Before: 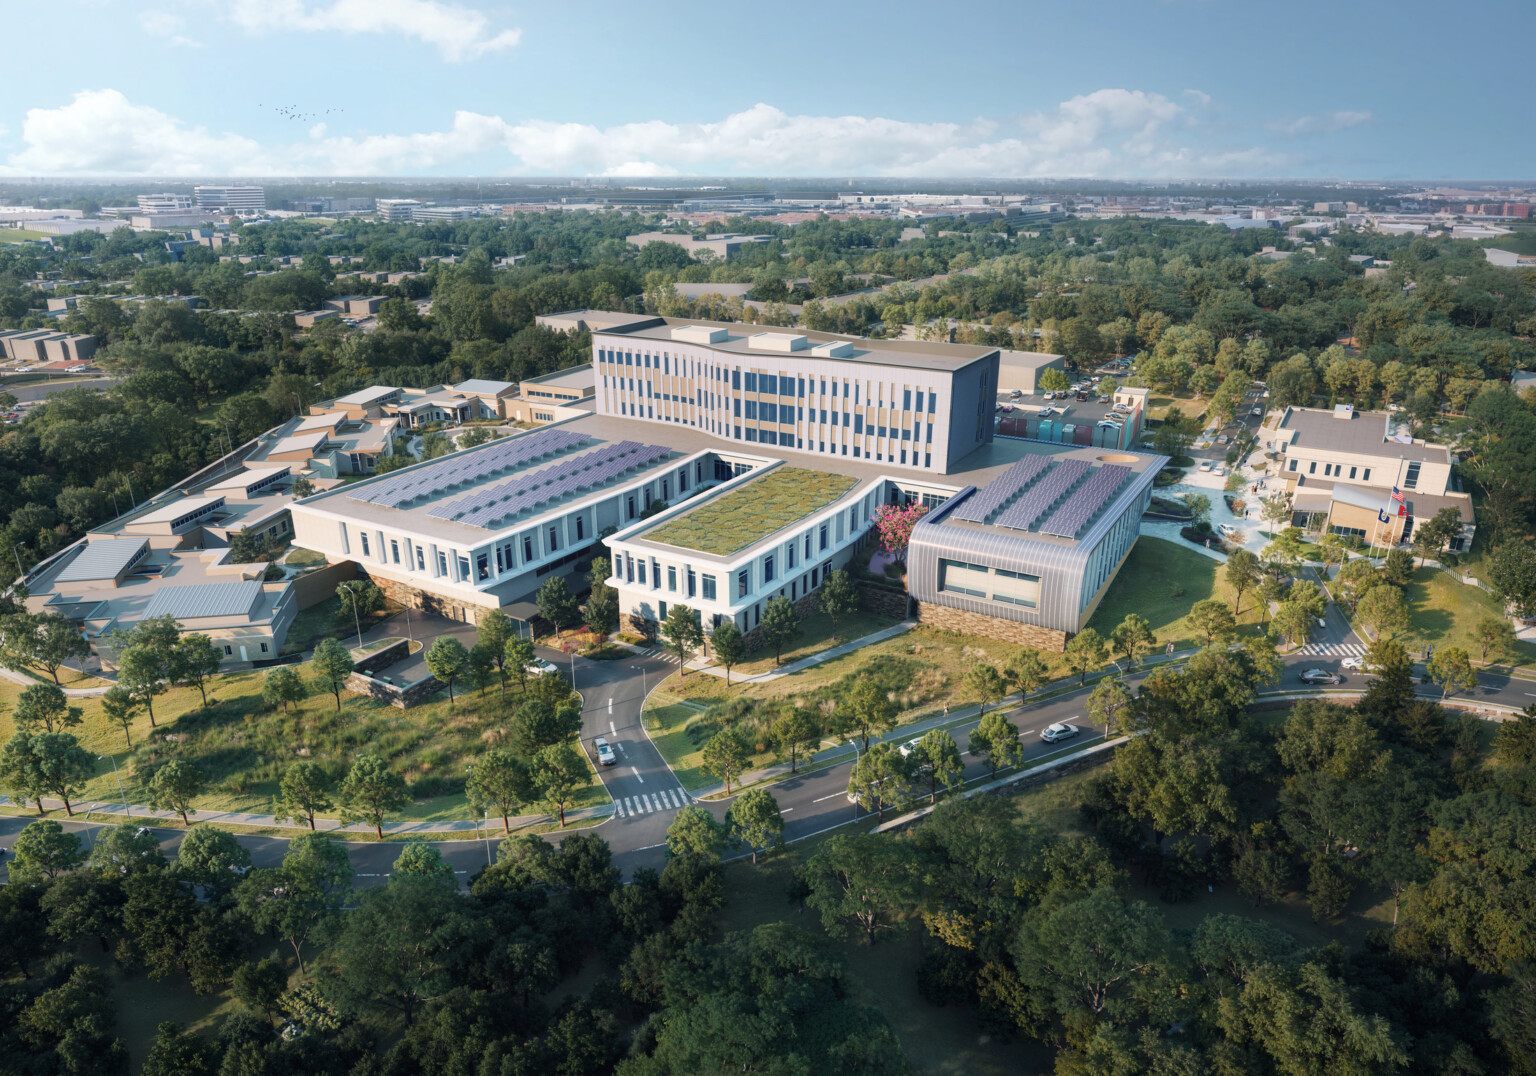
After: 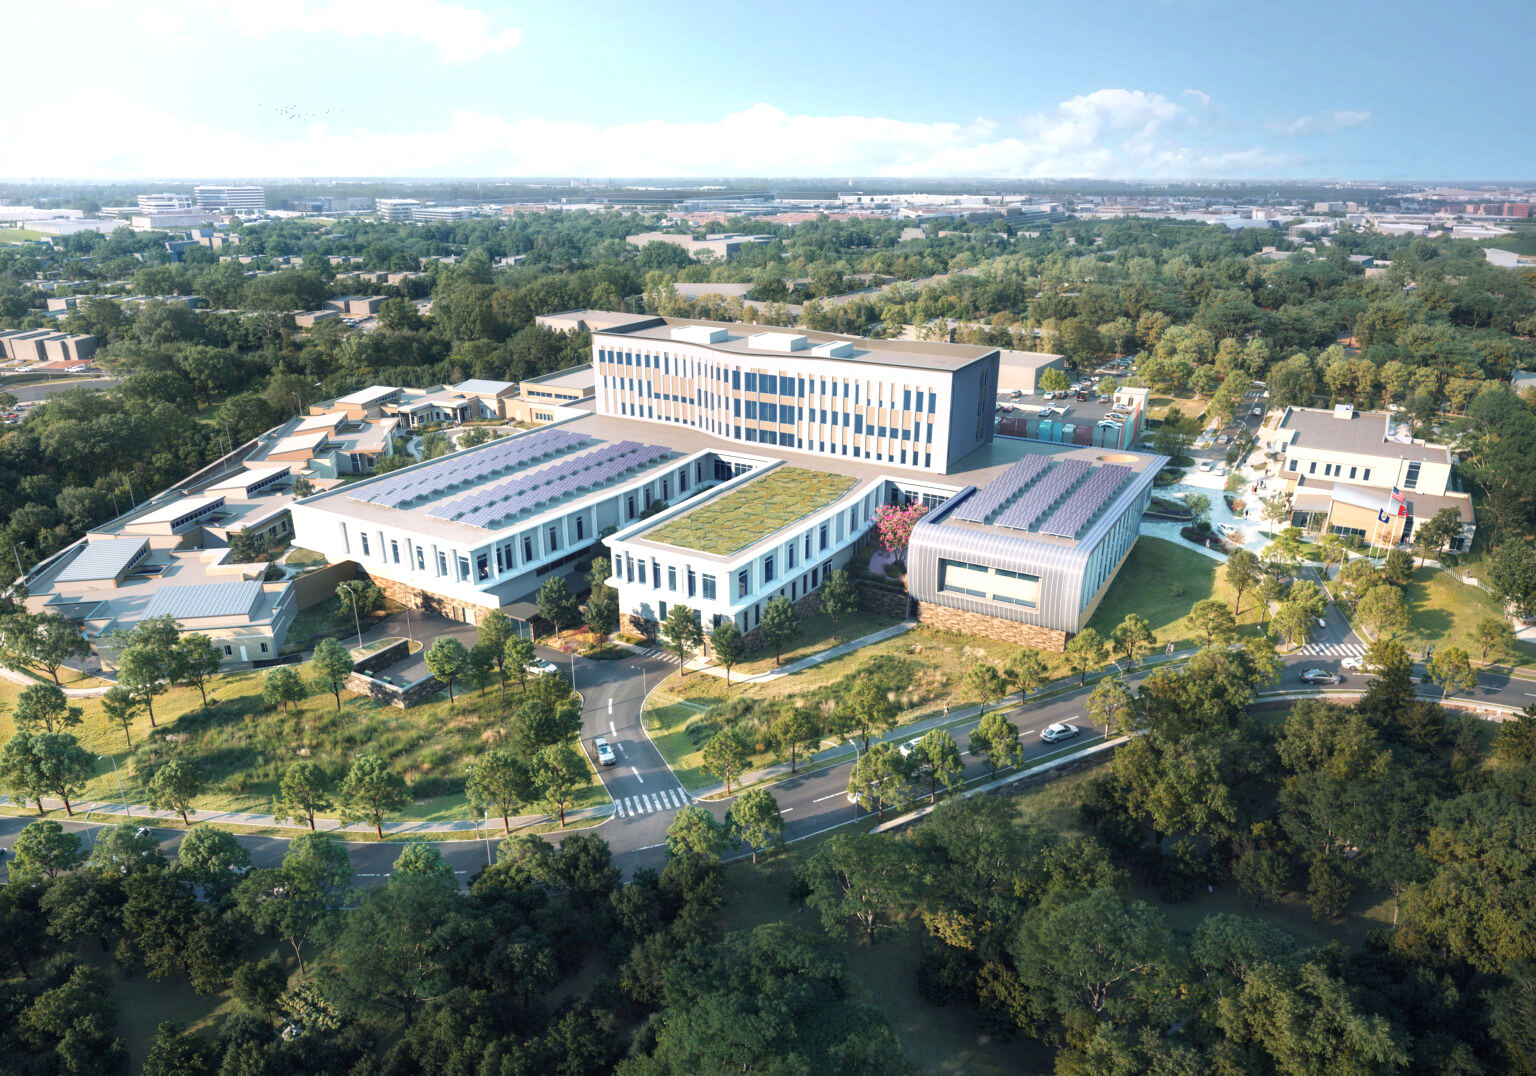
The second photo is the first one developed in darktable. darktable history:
exposure: exposure 0.58 EV, compensate highlight preservation false
